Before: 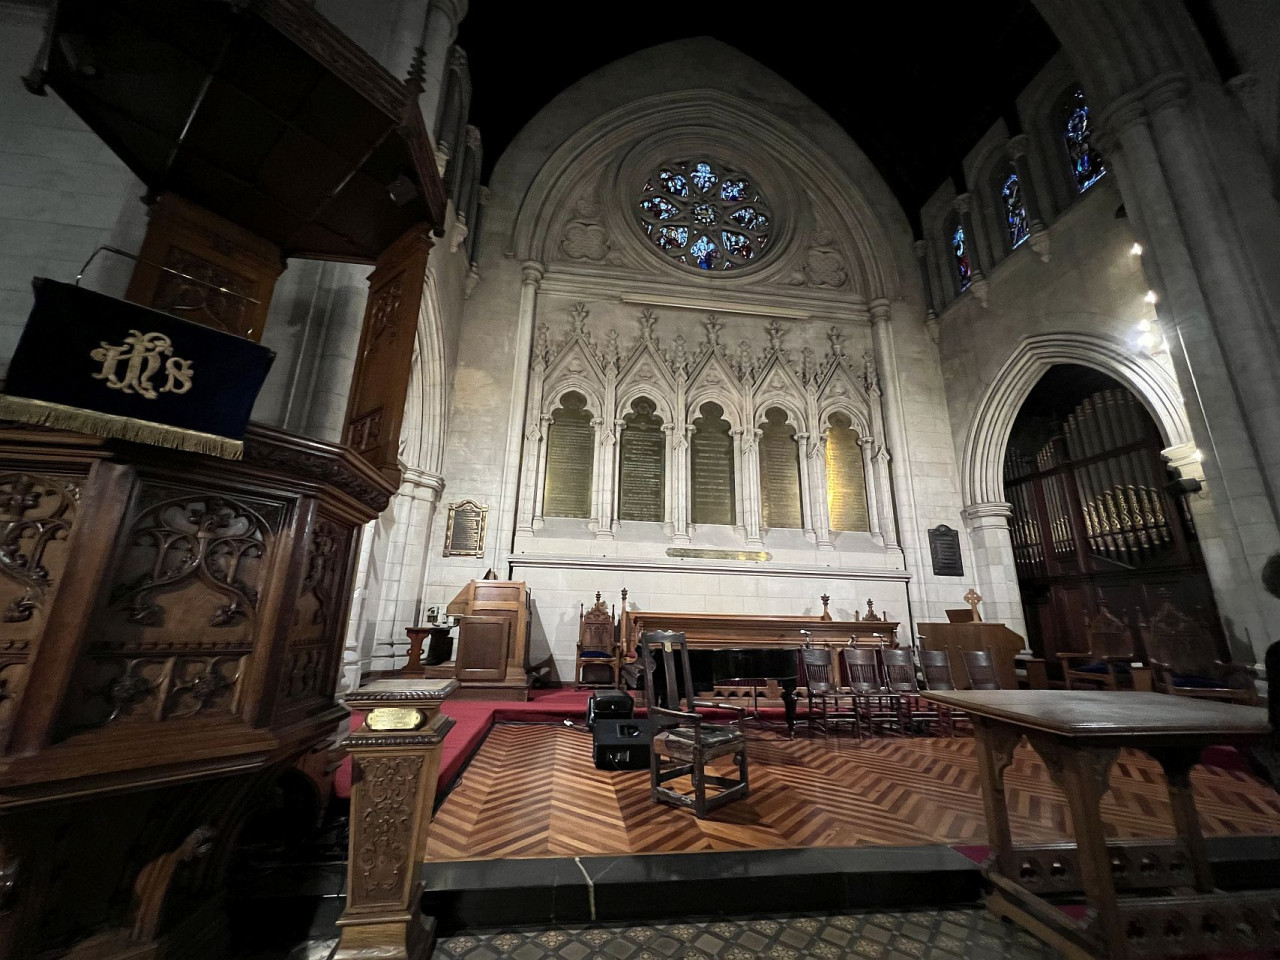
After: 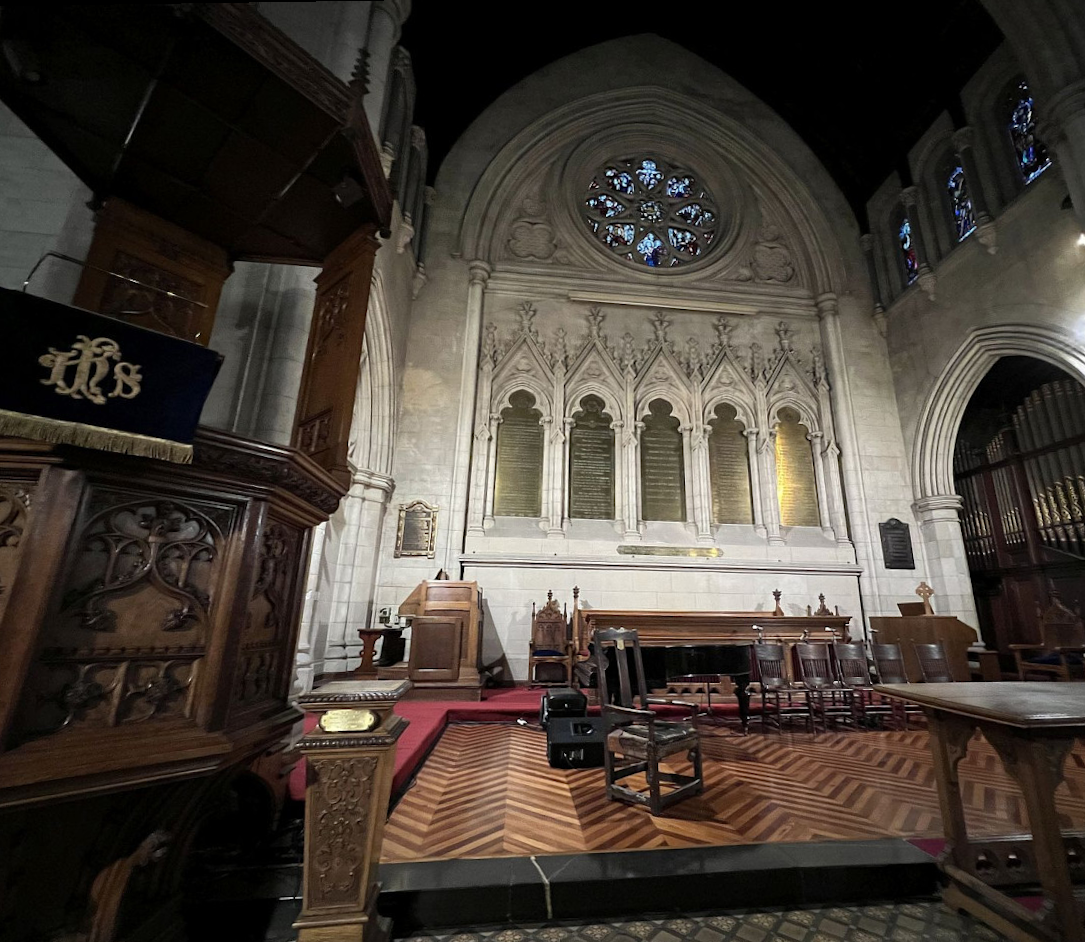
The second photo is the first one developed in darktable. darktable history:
crop and rotate: angle 0.849°, left 4.439%, top 1.17%, right 11.673%, bottom 2.592%
